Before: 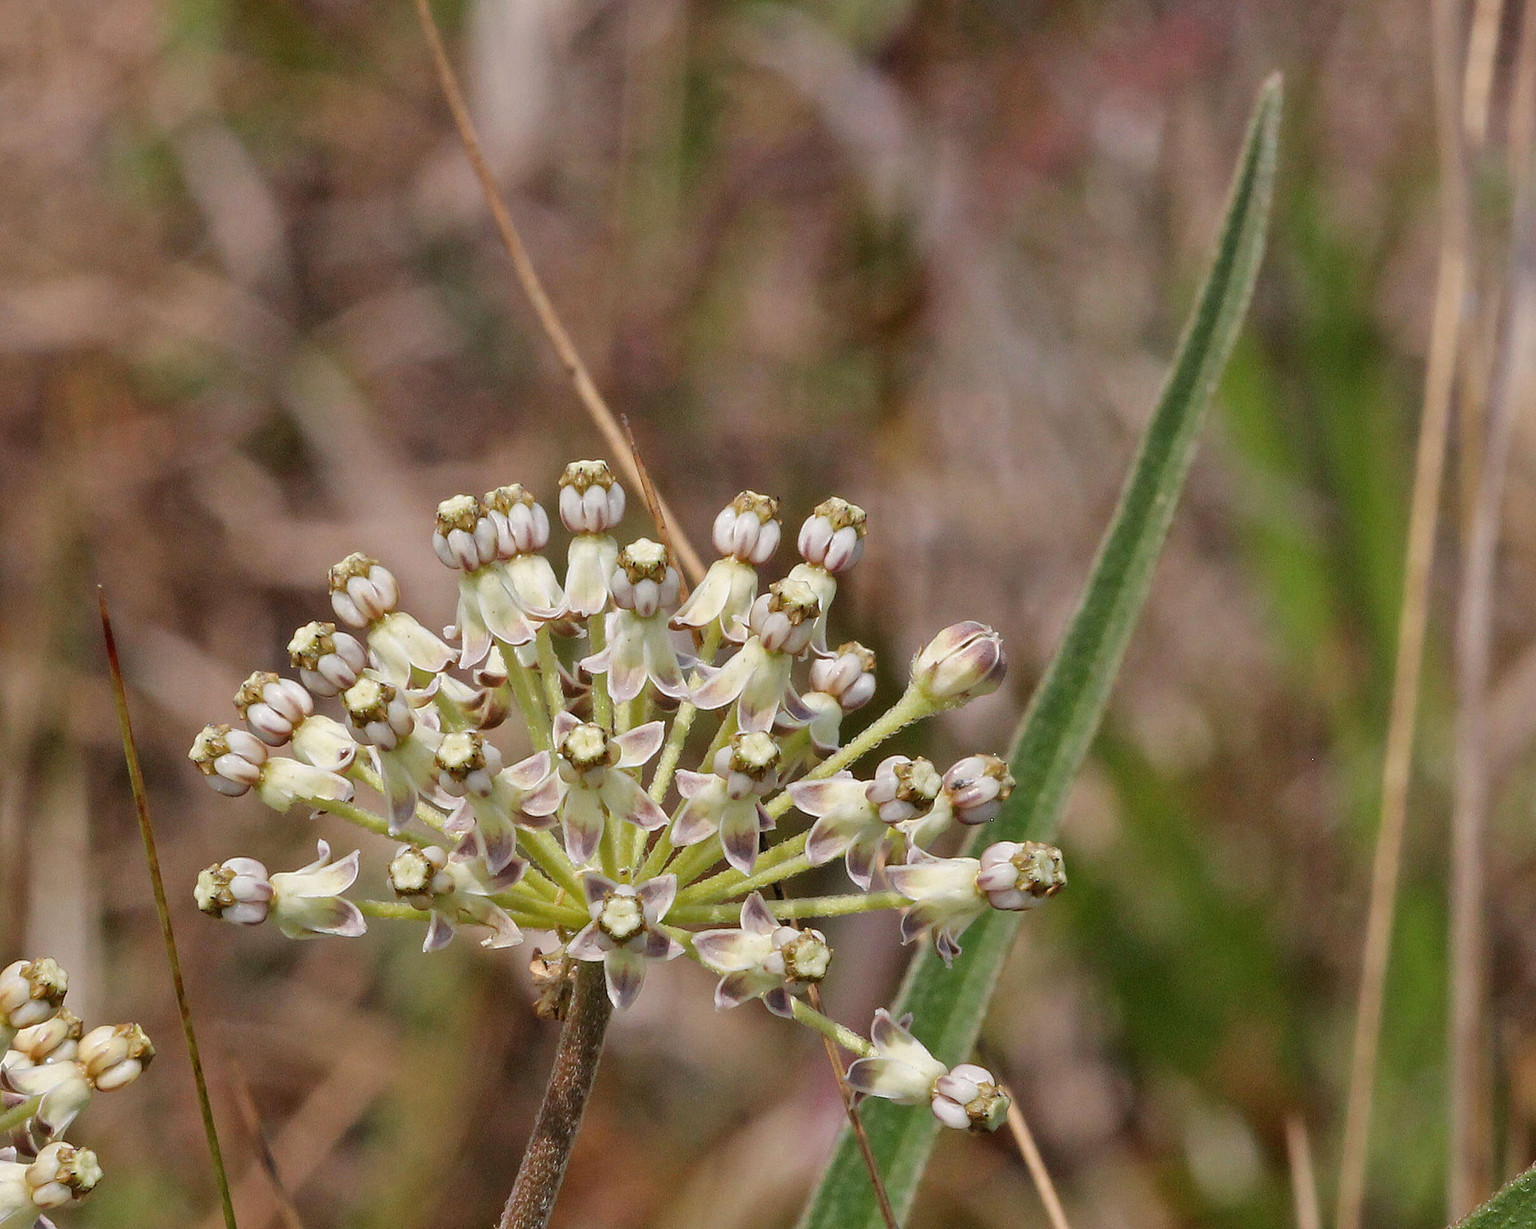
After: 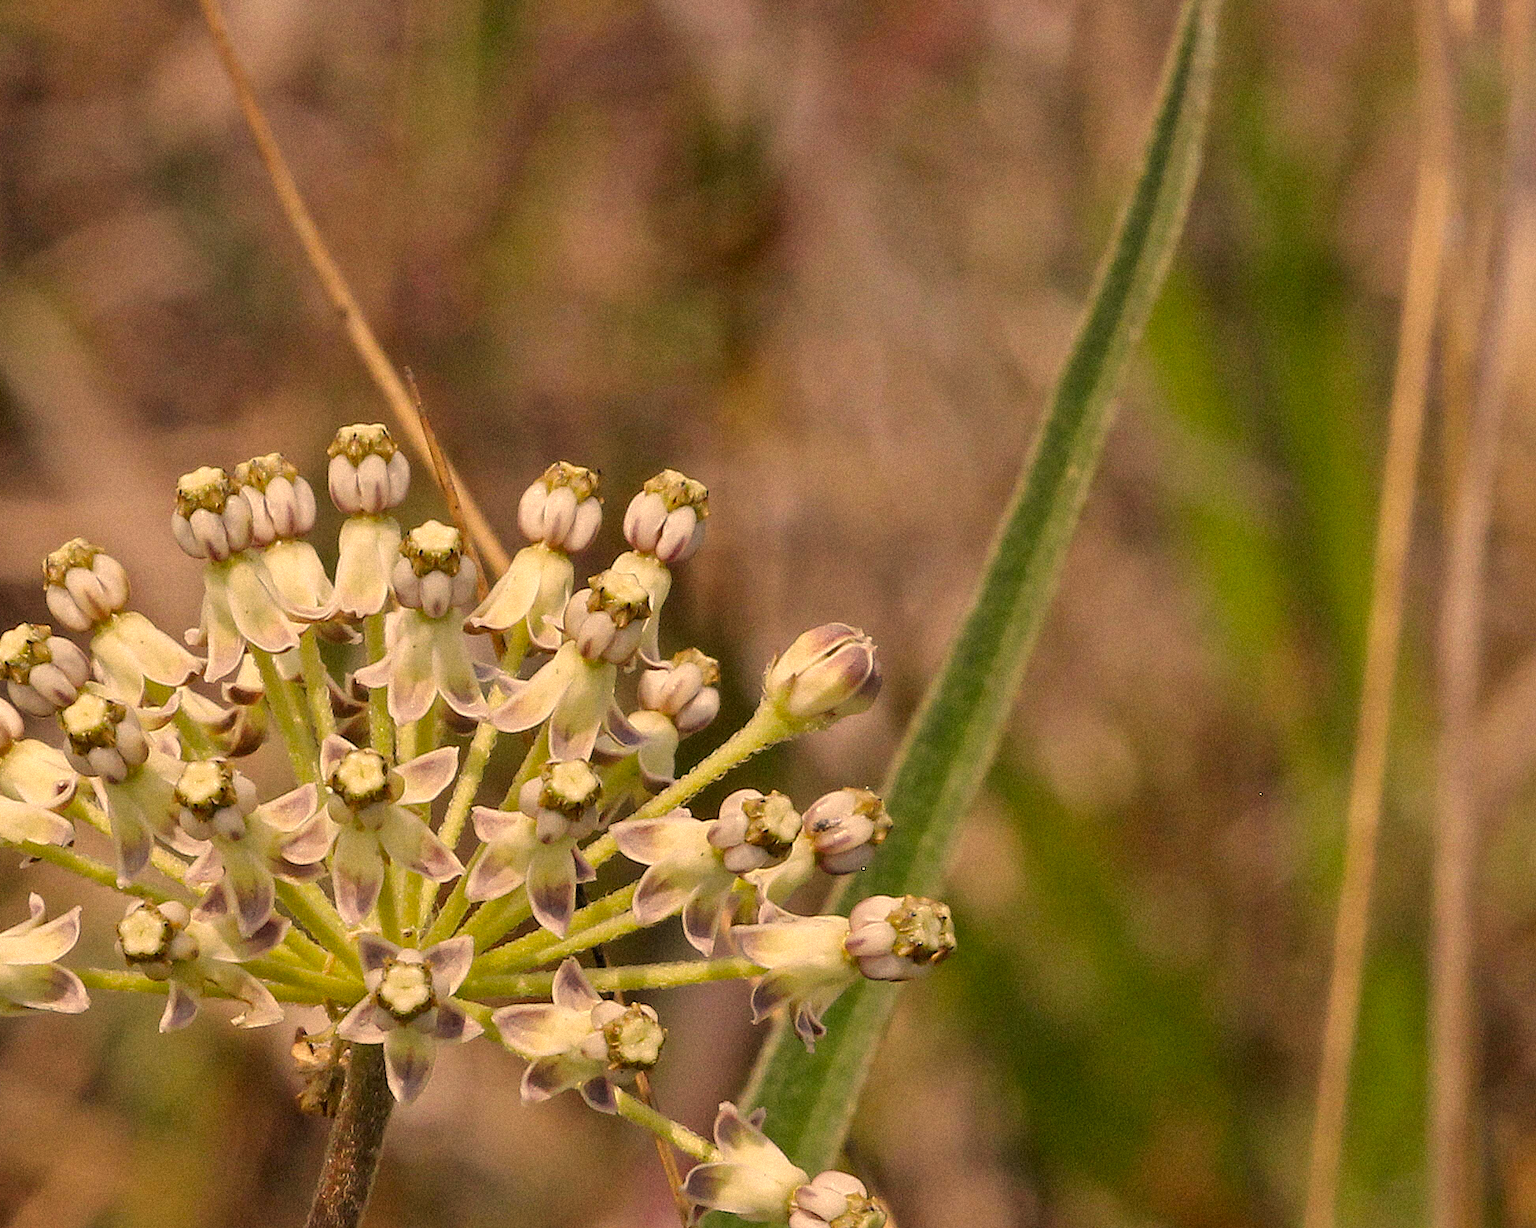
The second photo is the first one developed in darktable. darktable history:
grain: mid-tones bias 0%
crop: left 19.159%, top 9.58%, bottom 9.58%
color correction: highlights a* 15, highlights b* 31.55
